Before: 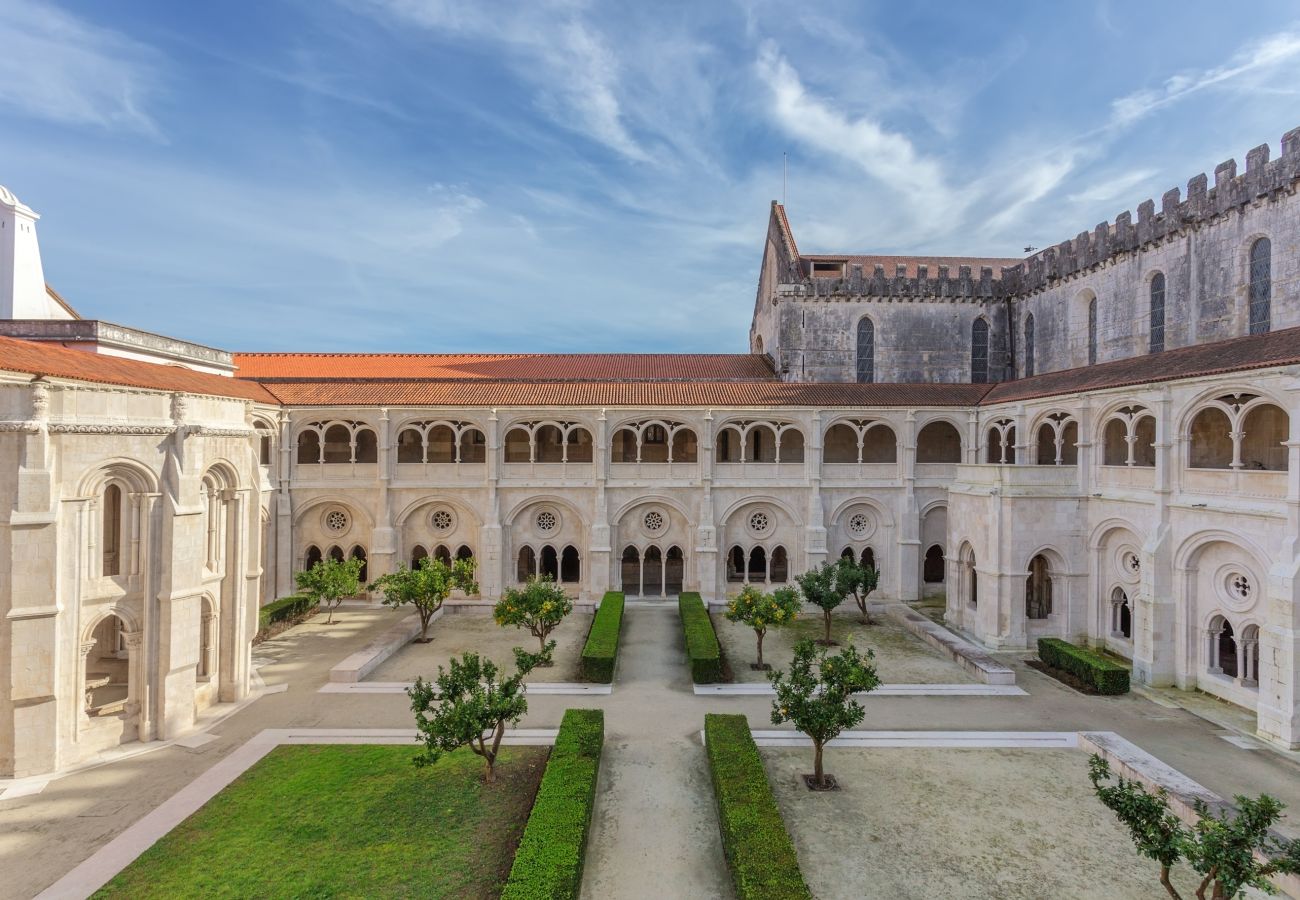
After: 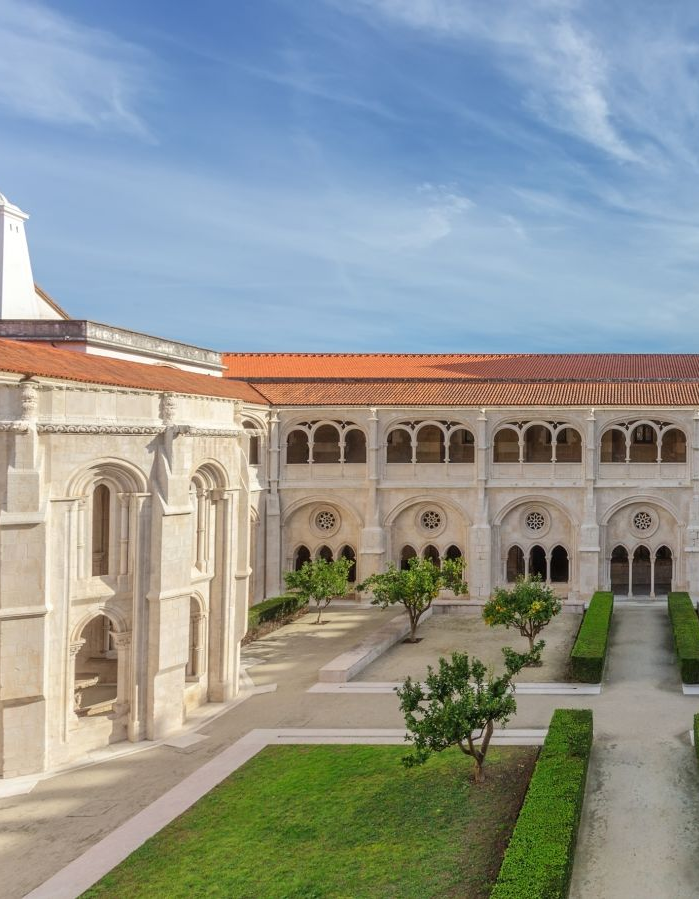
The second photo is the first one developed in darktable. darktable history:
crop: left 0.854%, right 45.31%, bottom 0.081%
